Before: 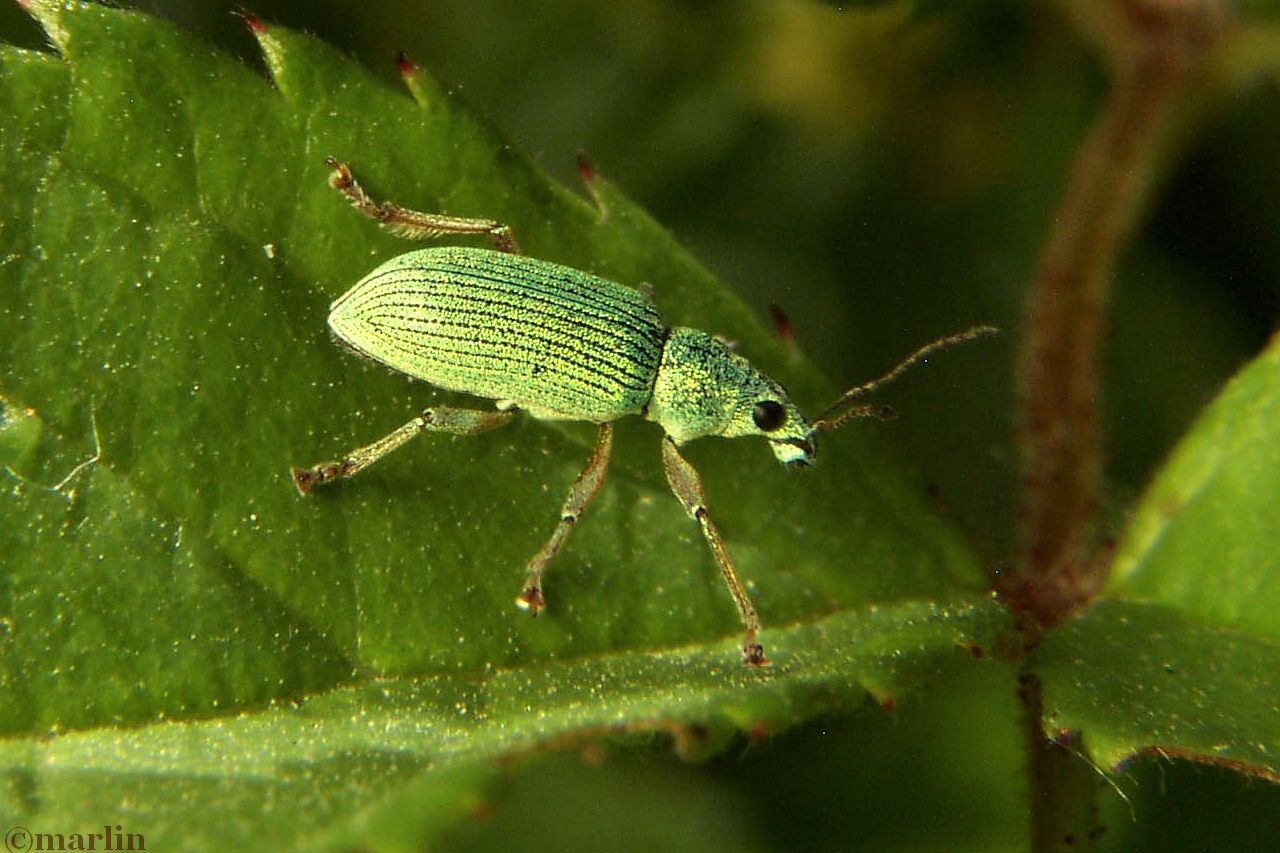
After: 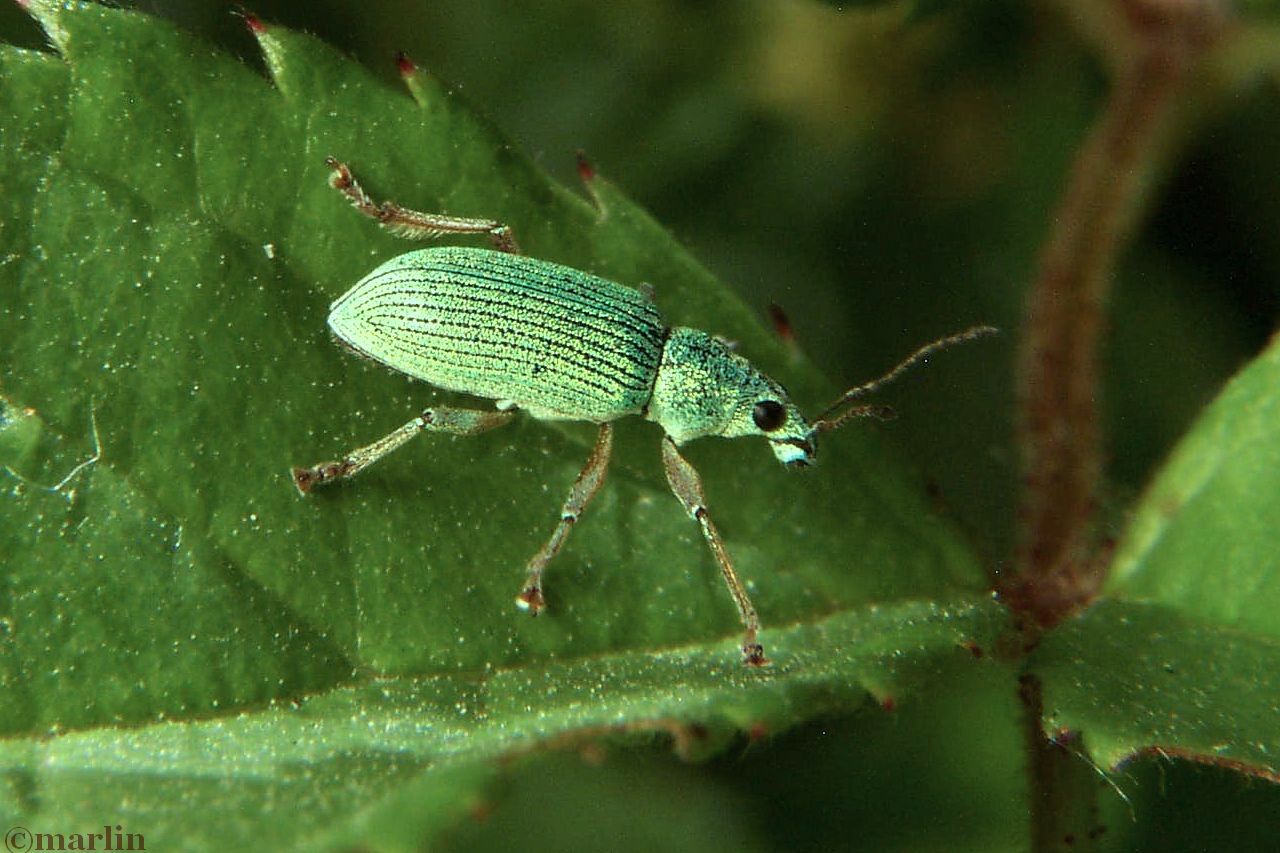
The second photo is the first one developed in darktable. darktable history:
rgb levels: preserve colors max RGB
color correction: highlights a* -9.35, highlights b* -23.15
